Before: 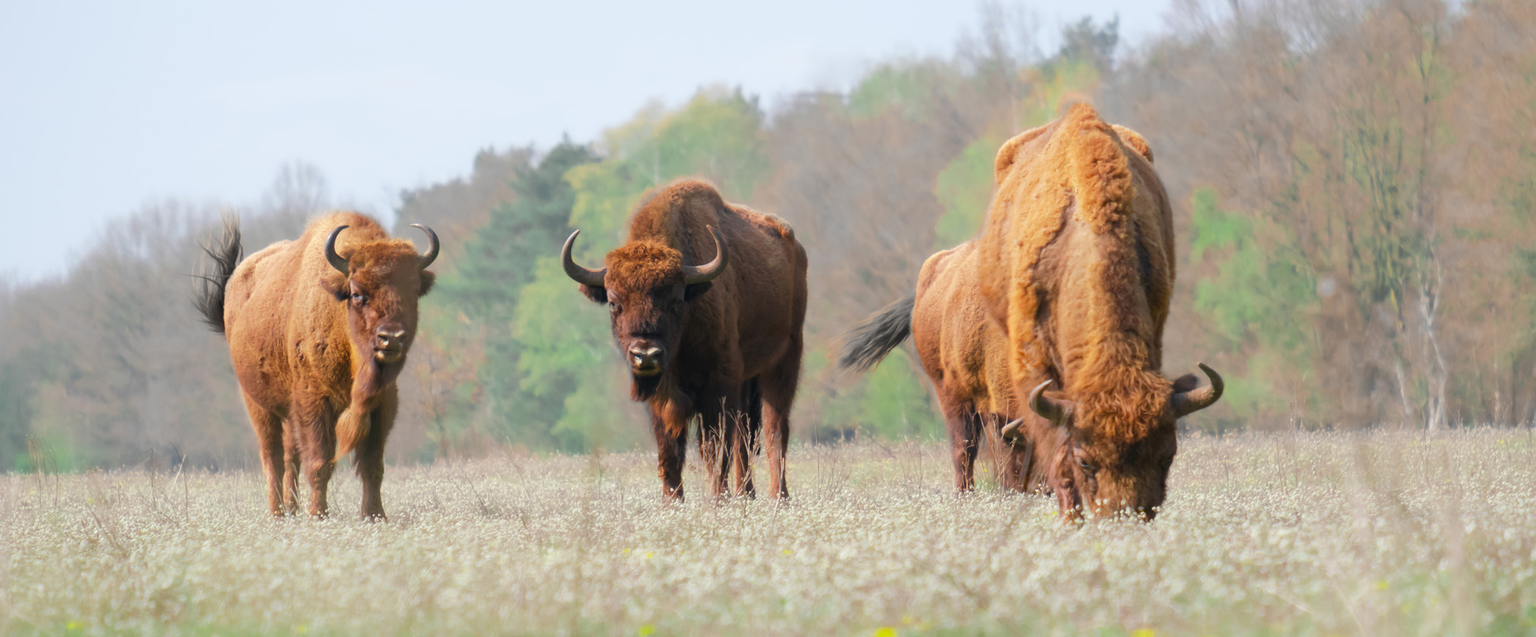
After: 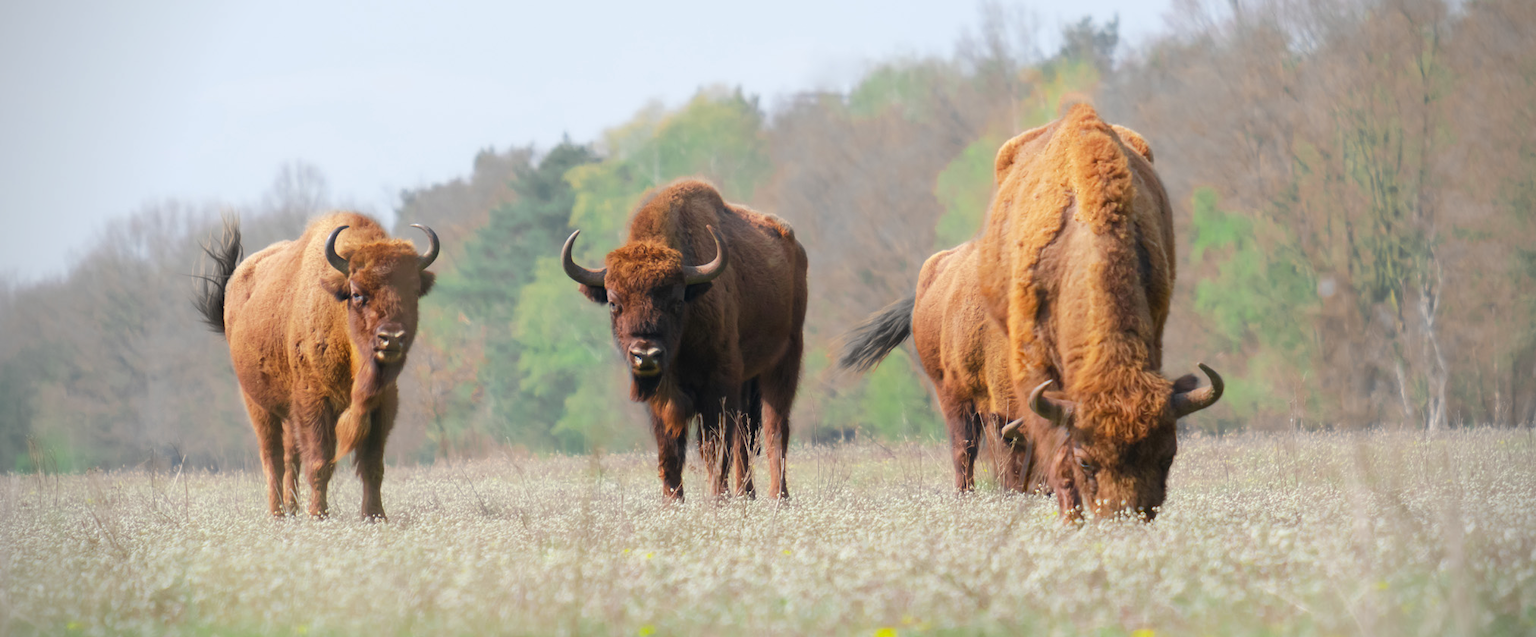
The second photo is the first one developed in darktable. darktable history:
vignetting: width/height ratio 1.094
